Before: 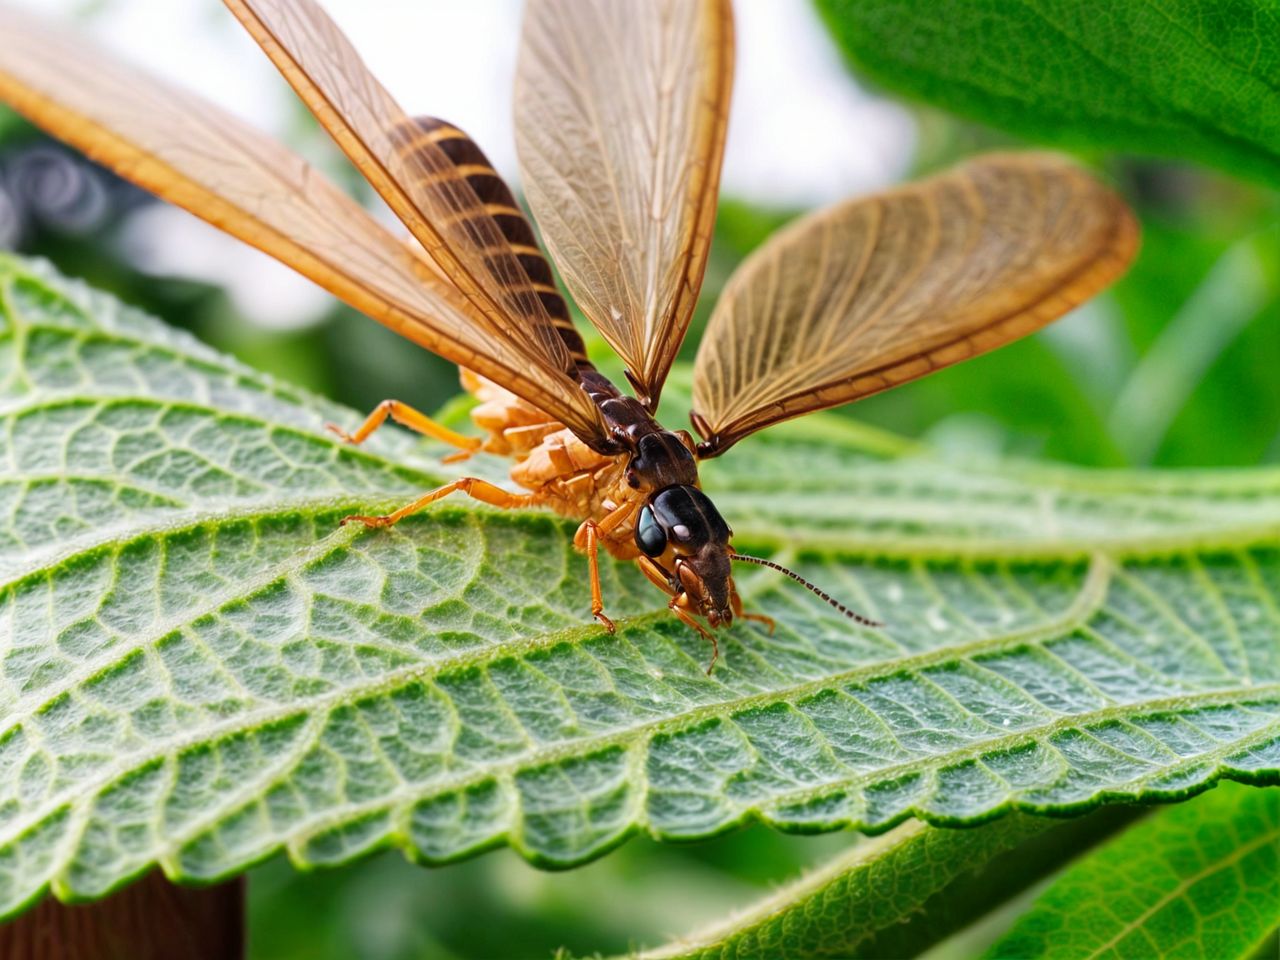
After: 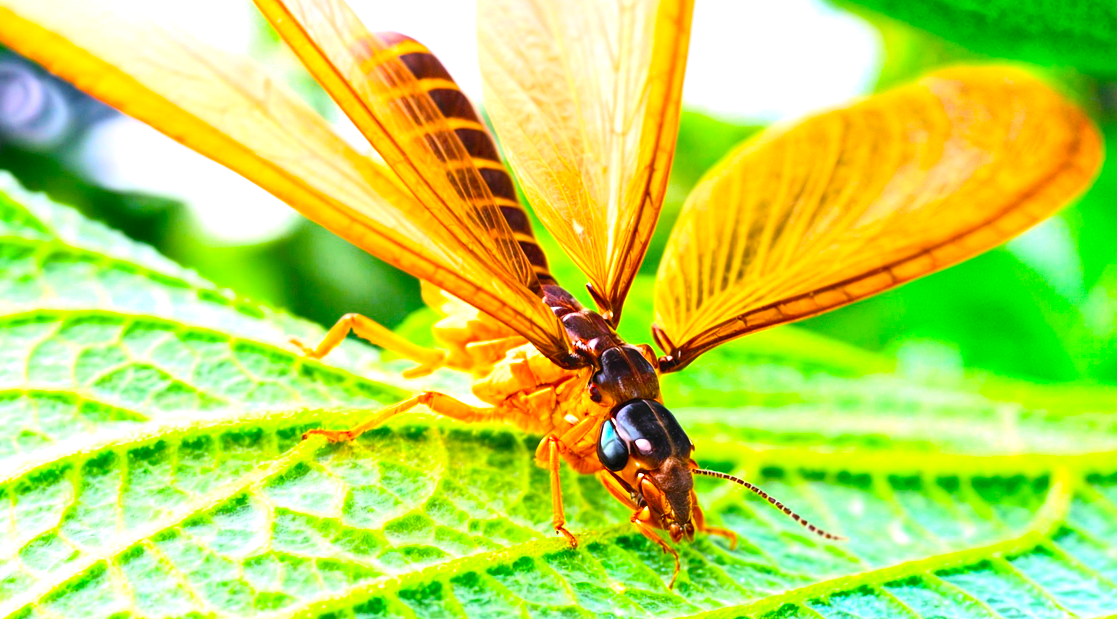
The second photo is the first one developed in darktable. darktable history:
tone equalizer: on, module defaults
crop: left 3.015%, top 8.969%, right 9.647%, bottom 26.457%
color balance rgb: linear chroma grading › global chroma 10%, perceptual saturation grading › global saturation 40%, perceptual brilliance grading › global brilliance 30%, global vibrance 20%
contrast brightness saturation: contrast 0.24, brightness 0.26, saturation 0.39
